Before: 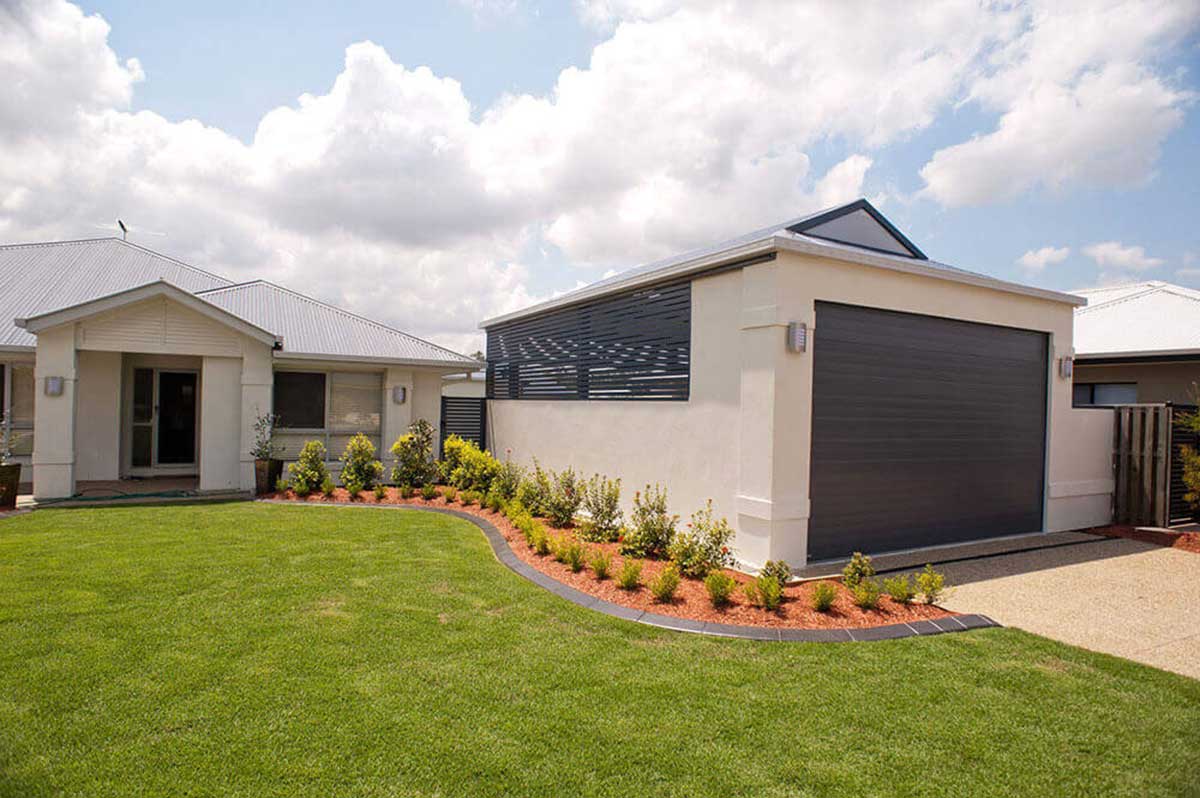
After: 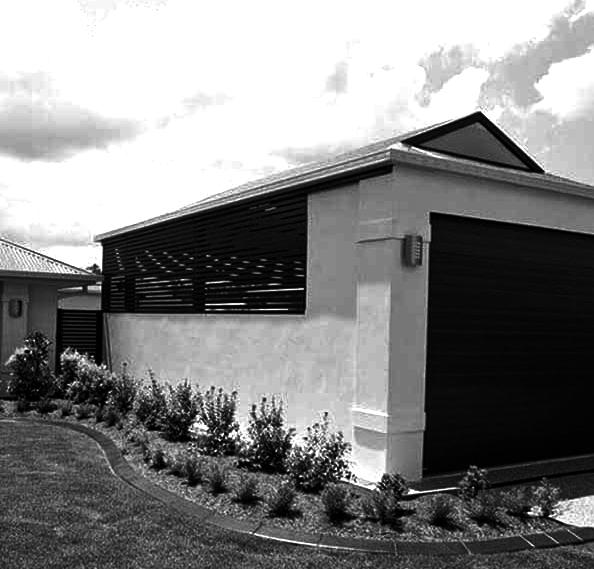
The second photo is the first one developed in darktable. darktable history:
crop: left 32.075%, top 10.976%, right 18.355%, bottom 17.596%
contrast brightness saturation: contrast 0.02, brightness -1, saturation -1
exposure: black level correction 0, exposure 0.5 EV, compensate highlight preservation false
